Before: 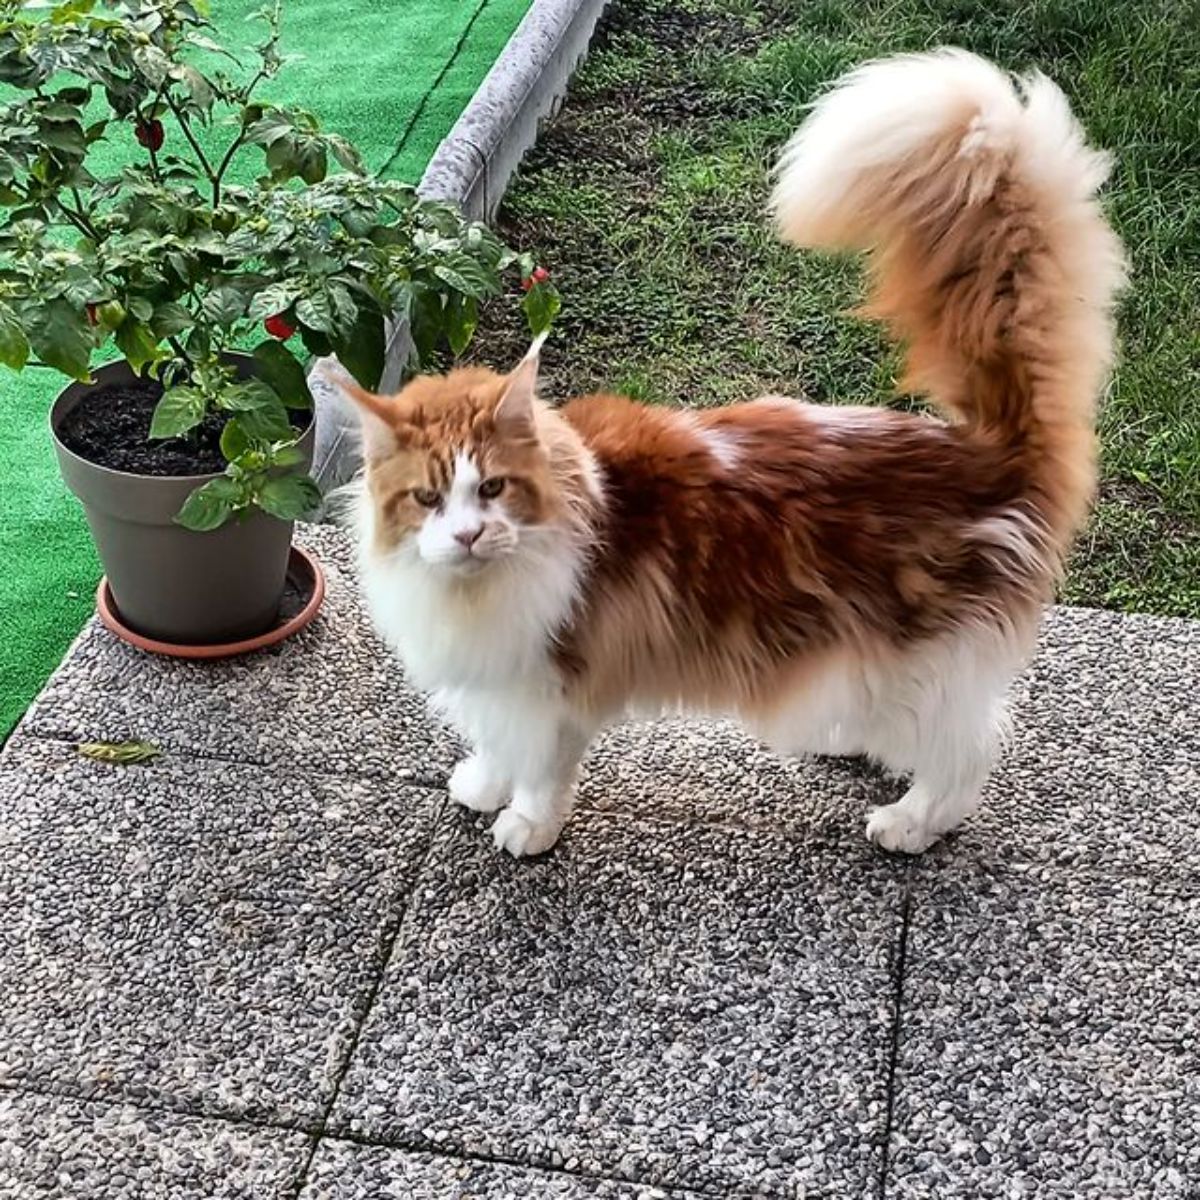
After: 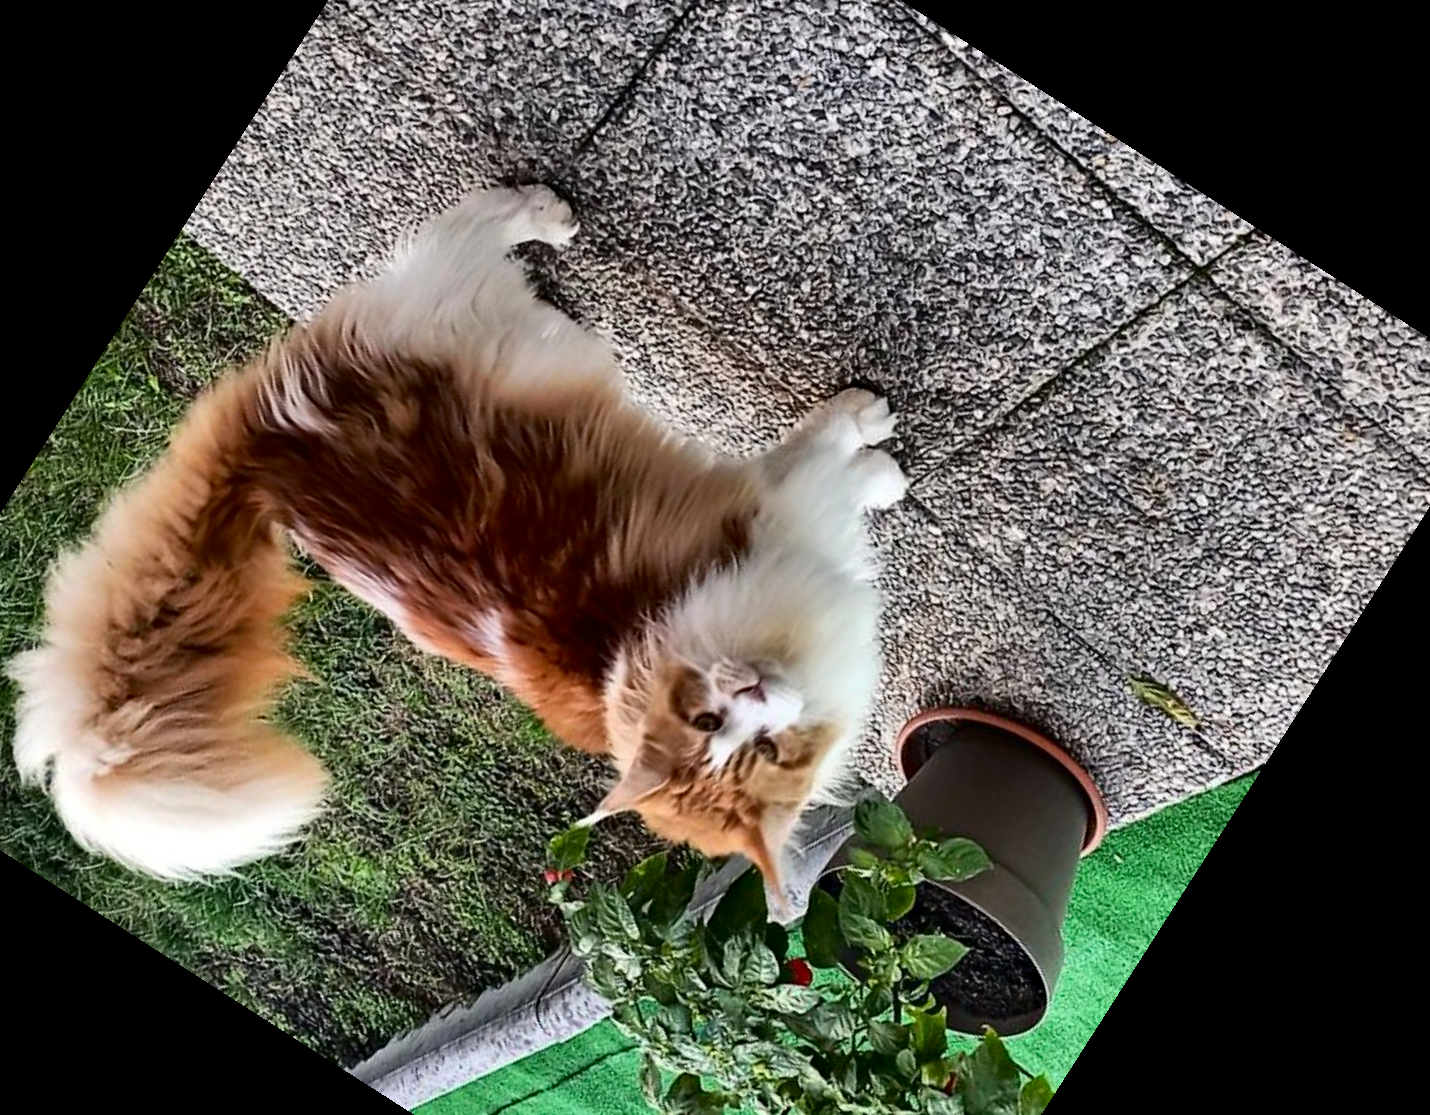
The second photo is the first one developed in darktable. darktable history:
crop and rotate: angle 147.42°, left 9.164%, top 15.627%, right 4.524%, bottom 17.055%
haze removal: compatibility mode true, adaptive false
tone curve: curves: ch0 [(0, 0) (0.003, 0.002) (0.011, 0.009) (0.025, 0.019) (0.044, 0.031) (0.069, 0.044) (0.1, 0.061) (0.136, 0.087) (0.177, 0.127) (0.224, 0.172) (0.277, 0.226) (0.335, 0.295) (0.399, 0.367) (0.468, 0.445) (0.543, 0.536) (0.623, 0.626) (0.709, 0.717) (0.801, 0.806) (0.898, 0.889) (1, 1)], color space Lab, independent channels, preserve colors none
